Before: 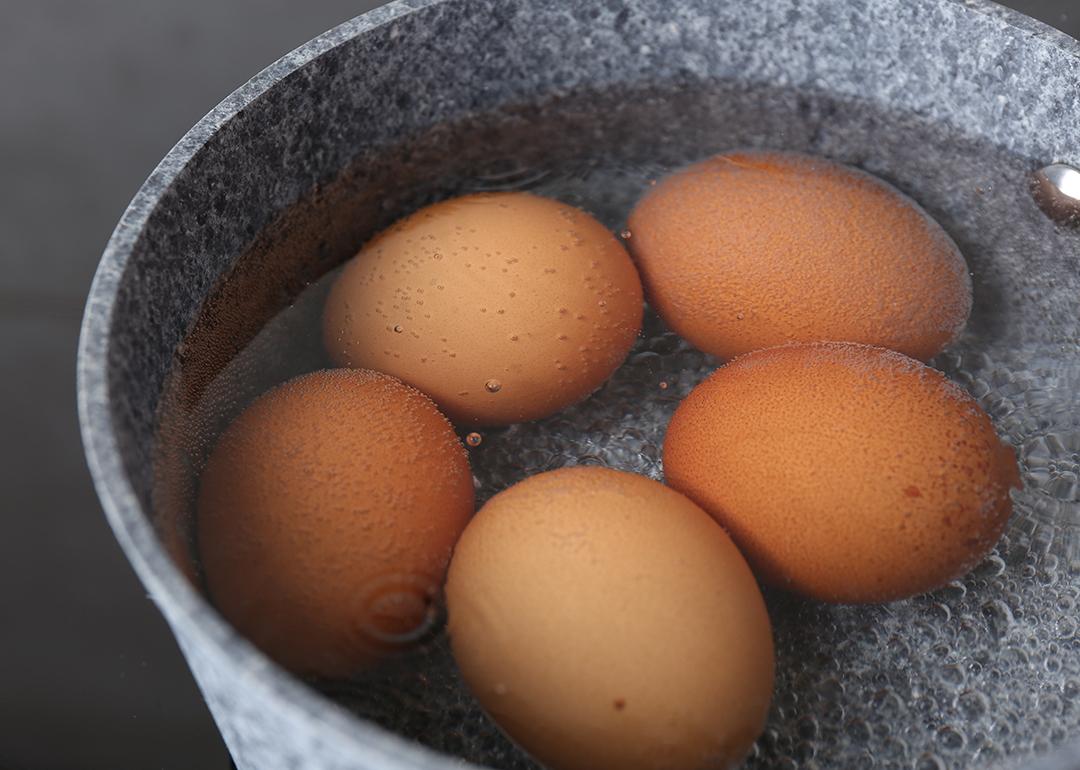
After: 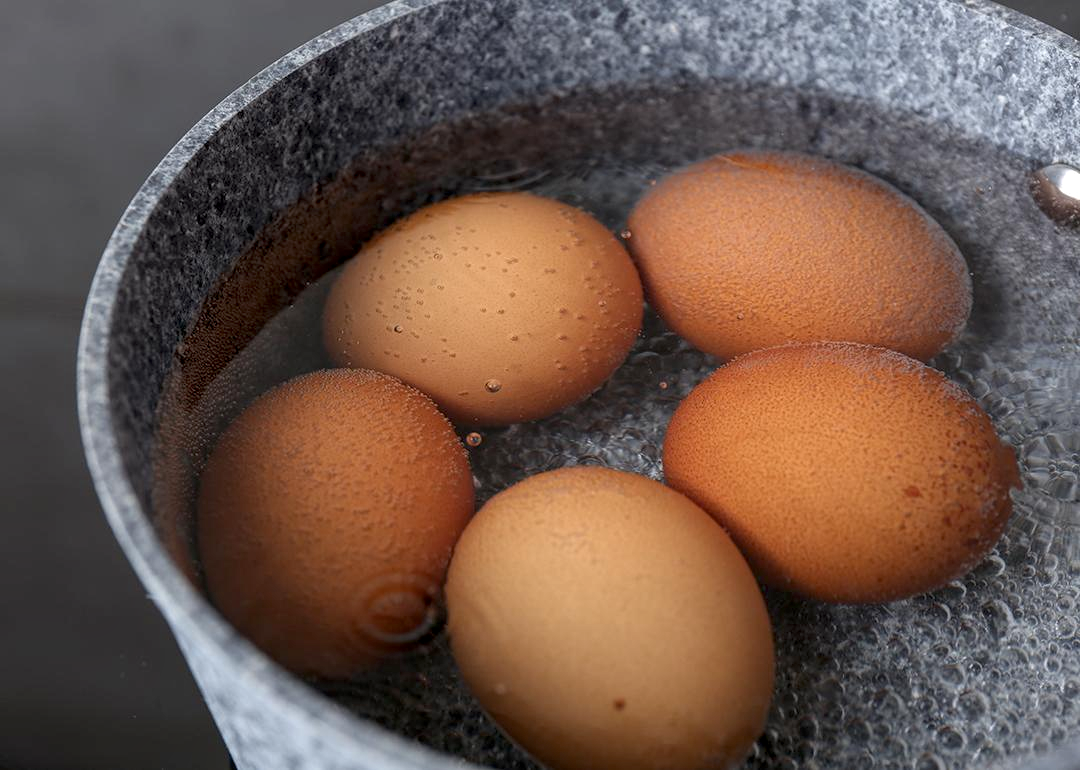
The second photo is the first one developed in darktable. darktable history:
exposure: black level correction 0.005, exposure 0.001 EV, compensate exposure bias true, compensate highlight preservation false
local contrast: on, module defaults
color balance rgb: perceptual saturation grading › global saturation 0.748%
